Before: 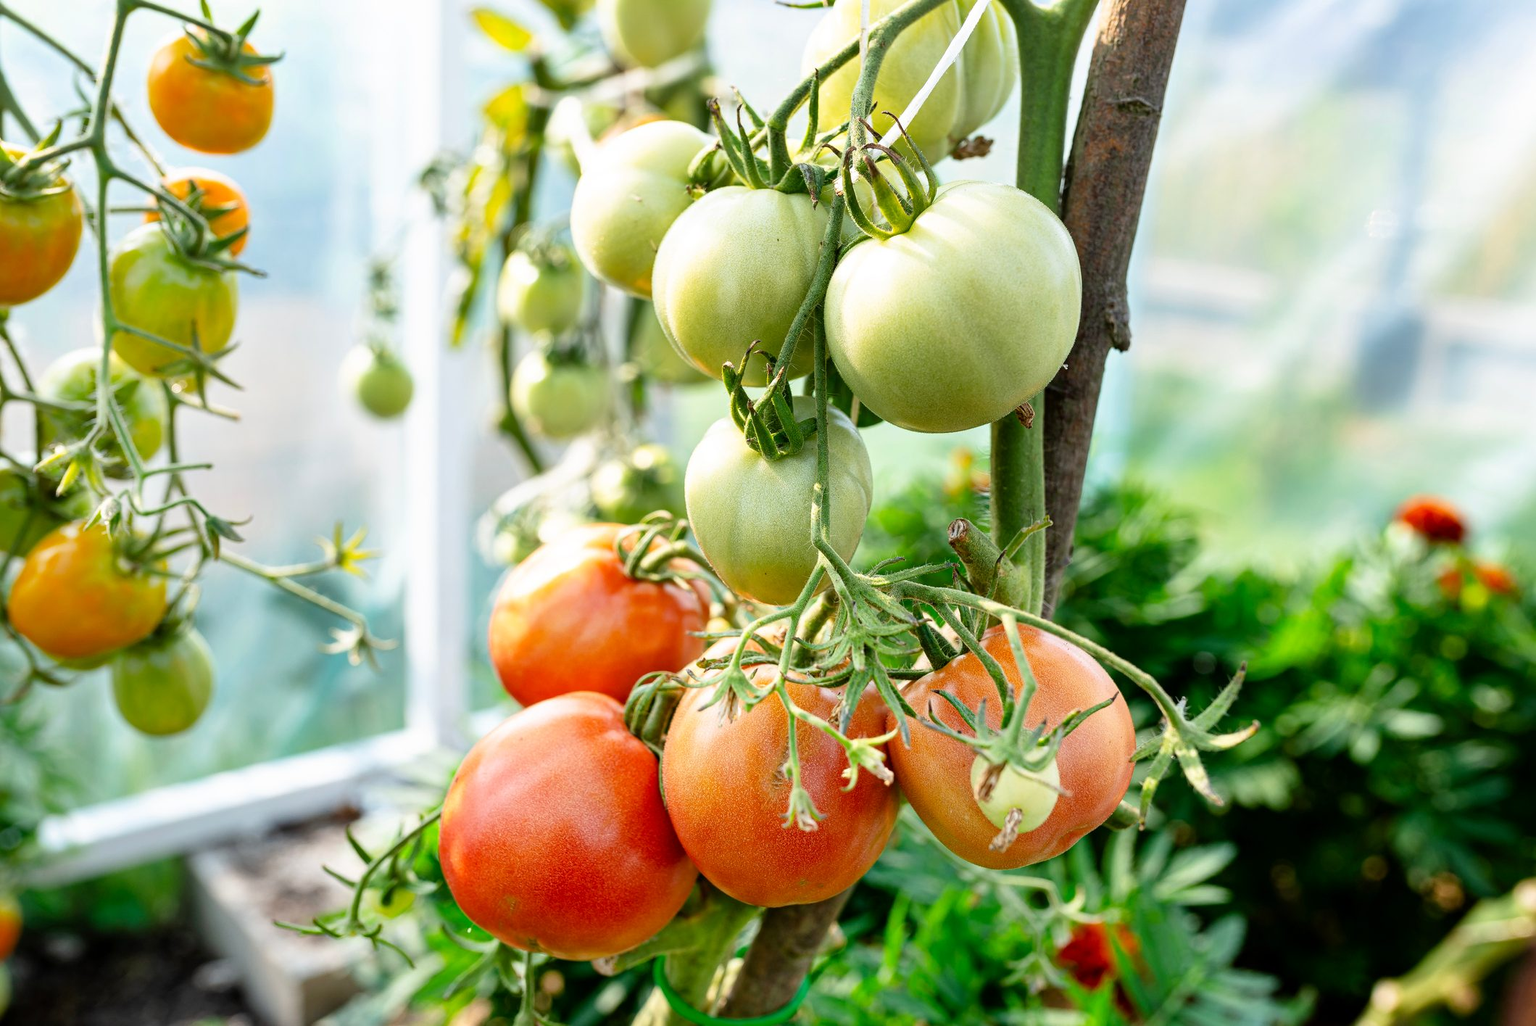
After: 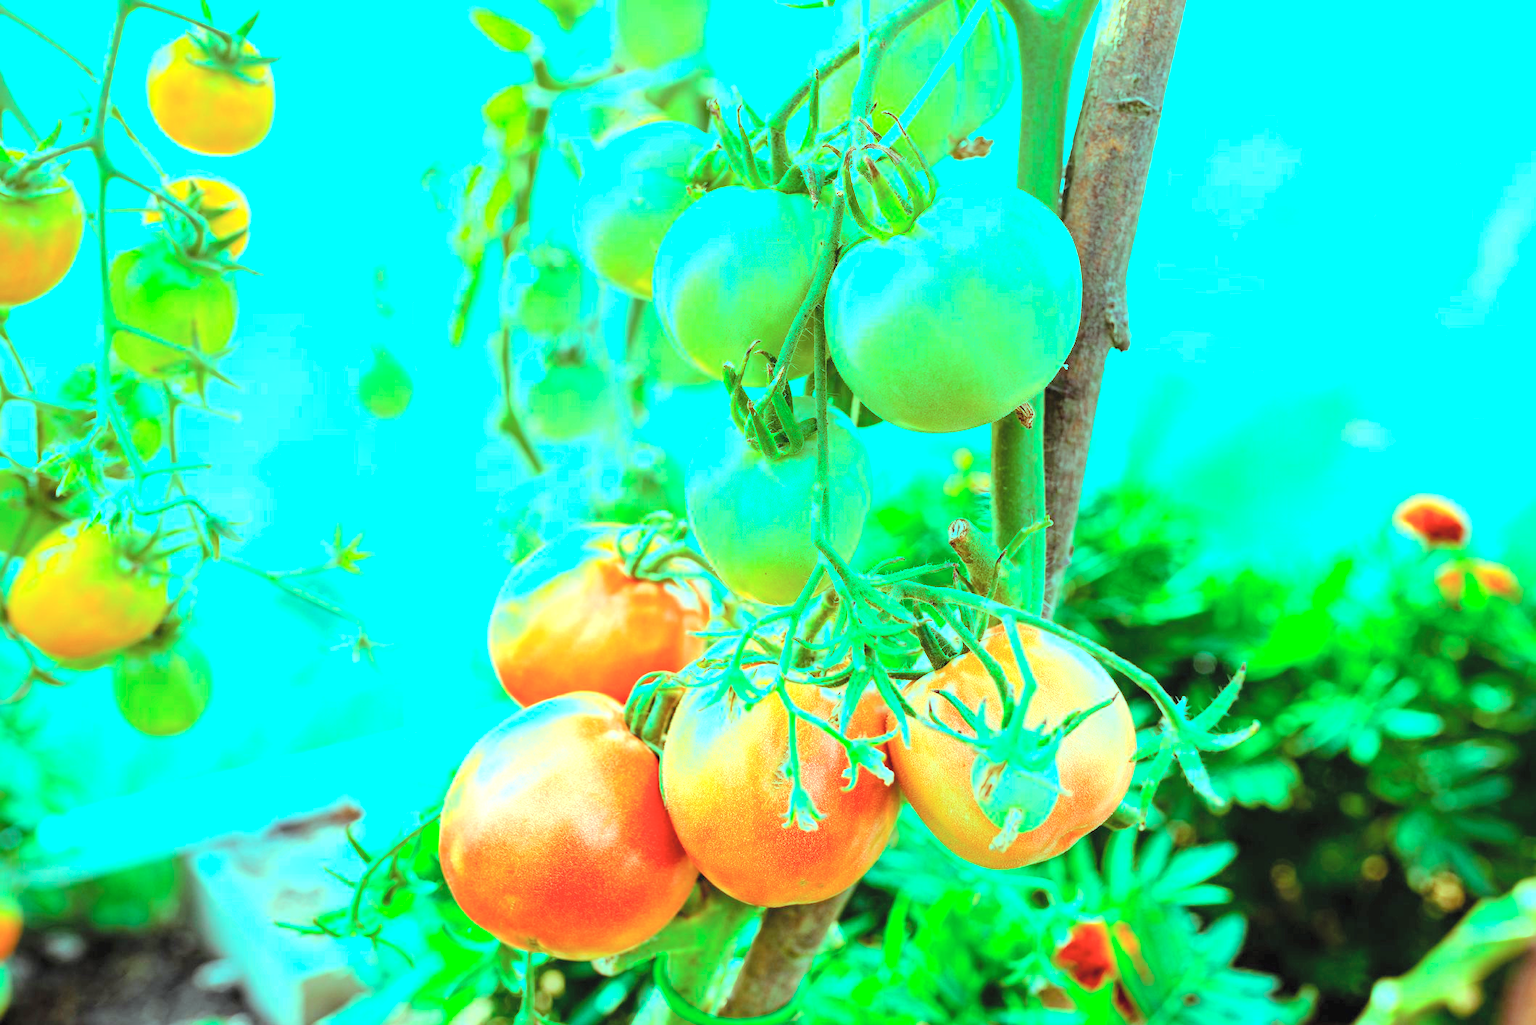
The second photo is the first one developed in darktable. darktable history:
exposure: black level correction 0, exposure 1.2 EV, compensate highlight preservation false
contrast brightness saturation: contrast 0.102, brightness 0.302, saturation 0.143
color balance rgb: highlights gain › chroma 7.446%, highlights gain › hue 184.87°, linear chroma grading › shadows -2.187%, linear chroma grading › highlights -14.767%, linear chroma grading › global chroma -9.781%, linear chroma grading › mid-tones -9.925%, perceptual saturation grading › global saturation 29.908%
